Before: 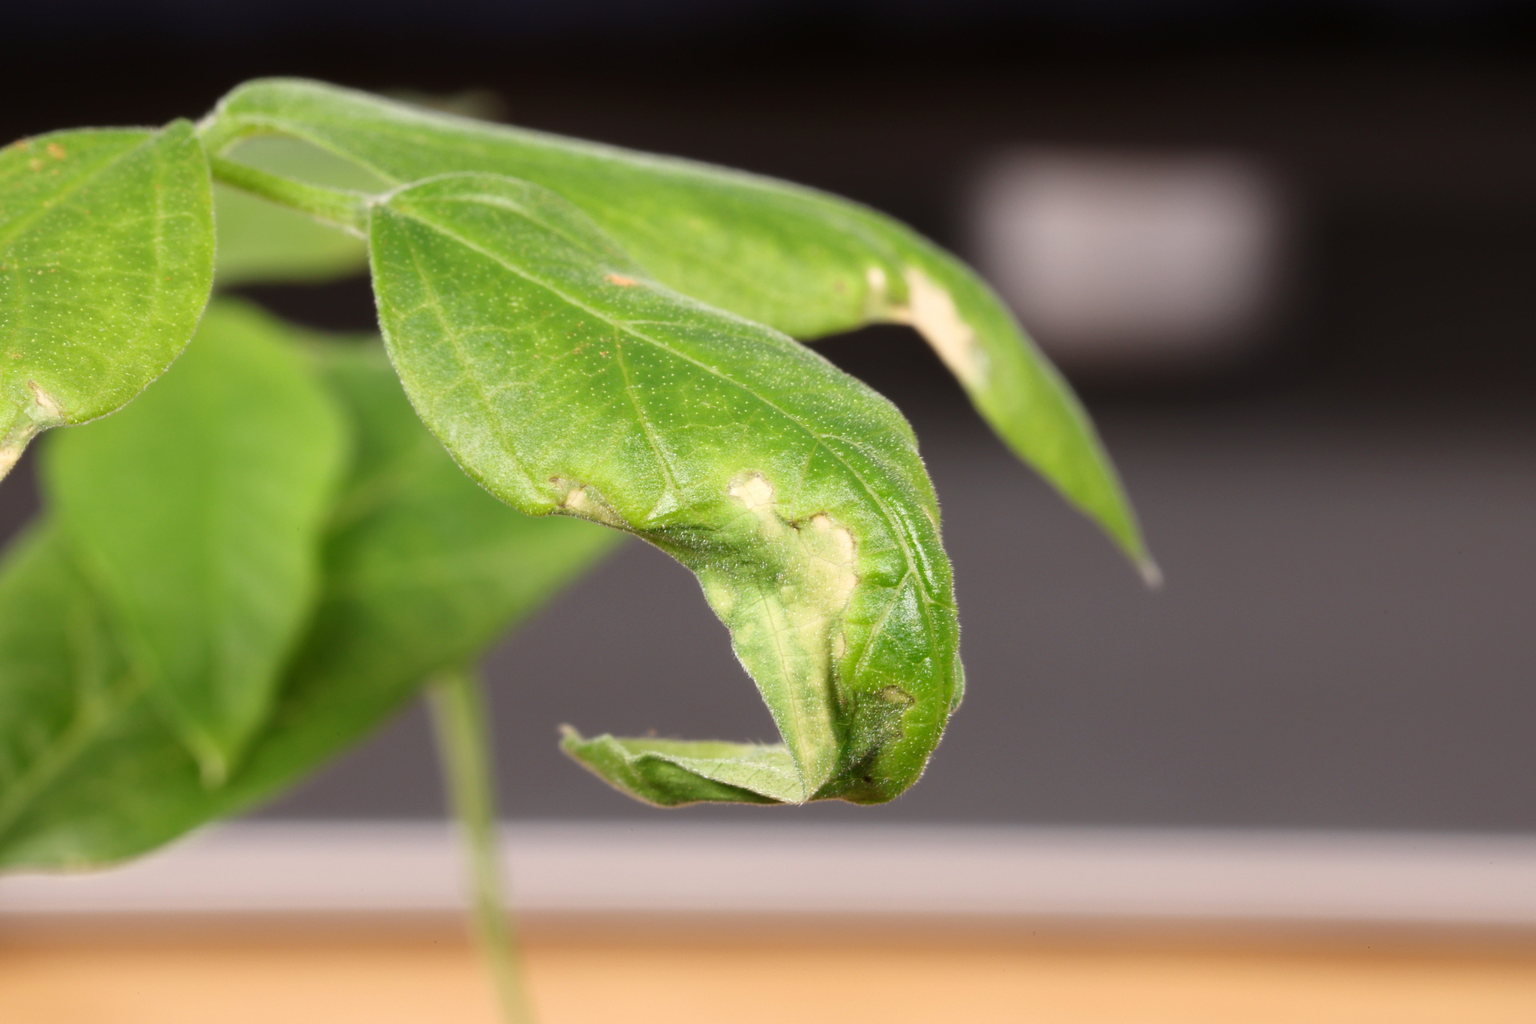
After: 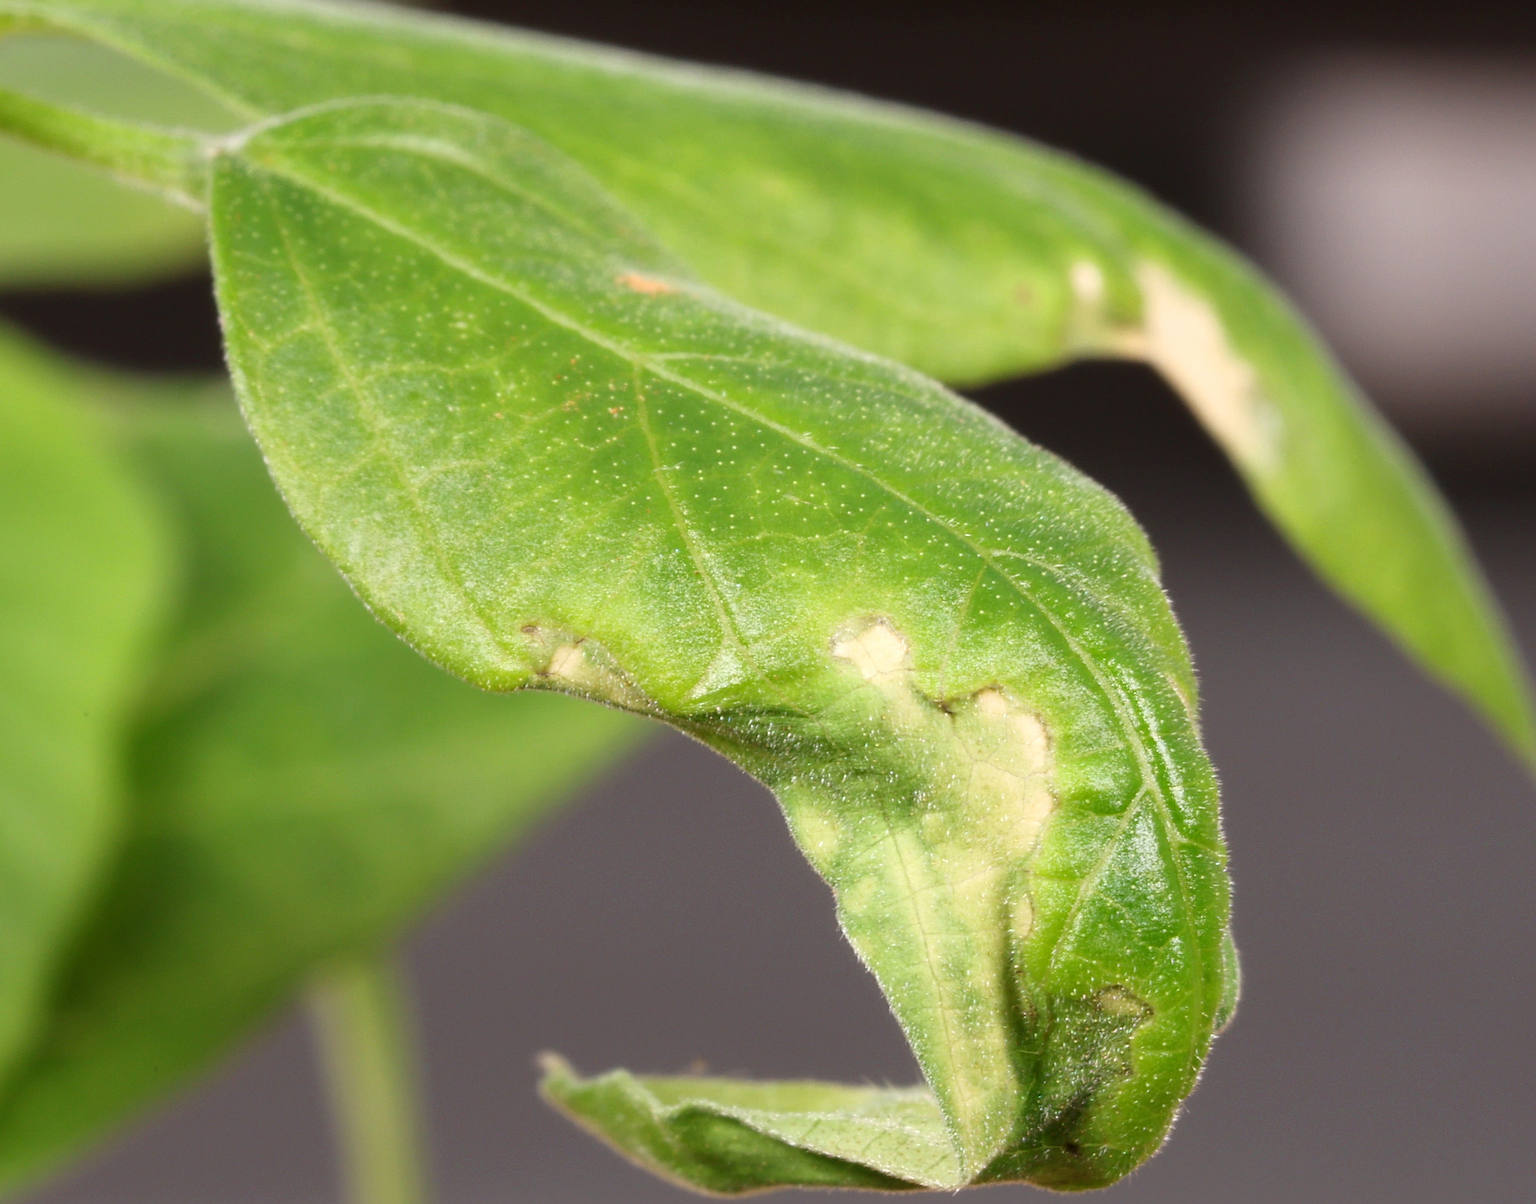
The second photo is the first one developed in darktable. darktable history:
sharpen: on, module defaults
crop: left 16.182%, top 11.387%, right 26.048%, bottom 20.624%
